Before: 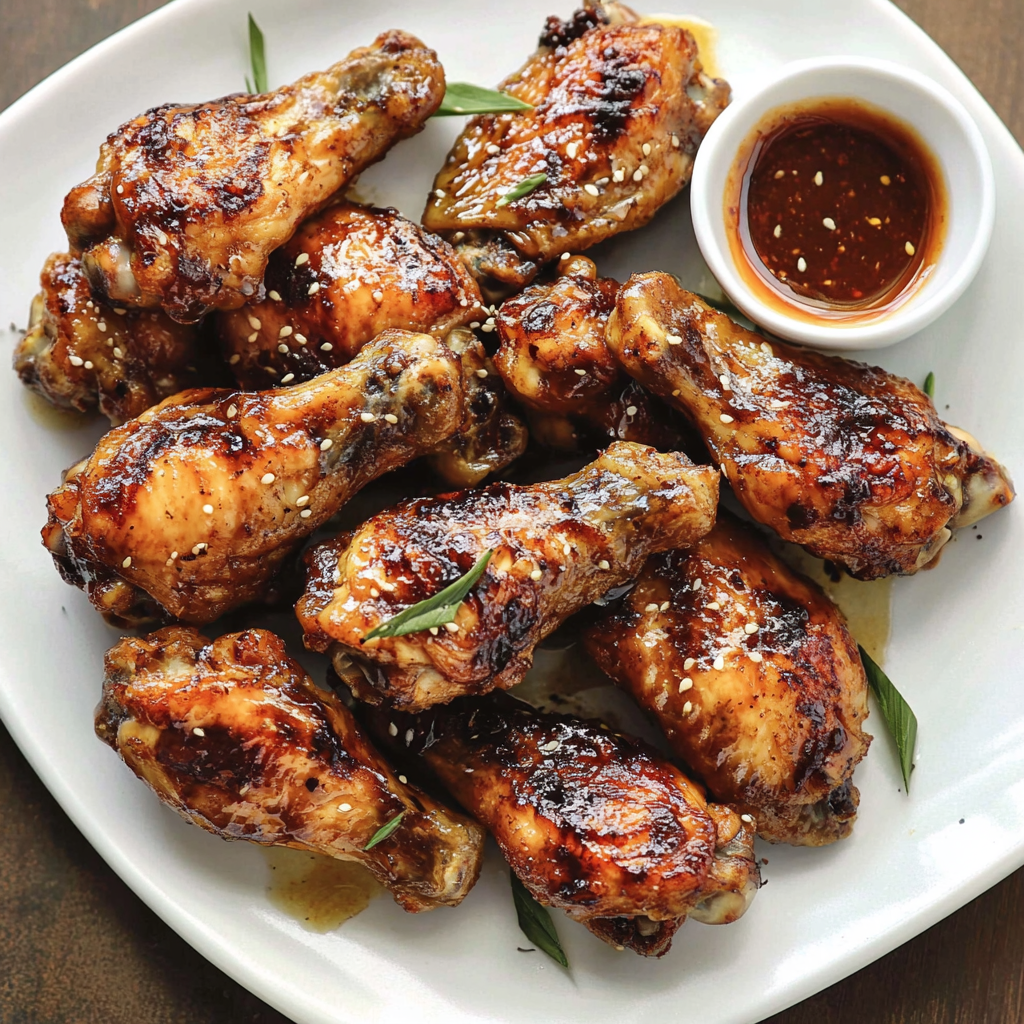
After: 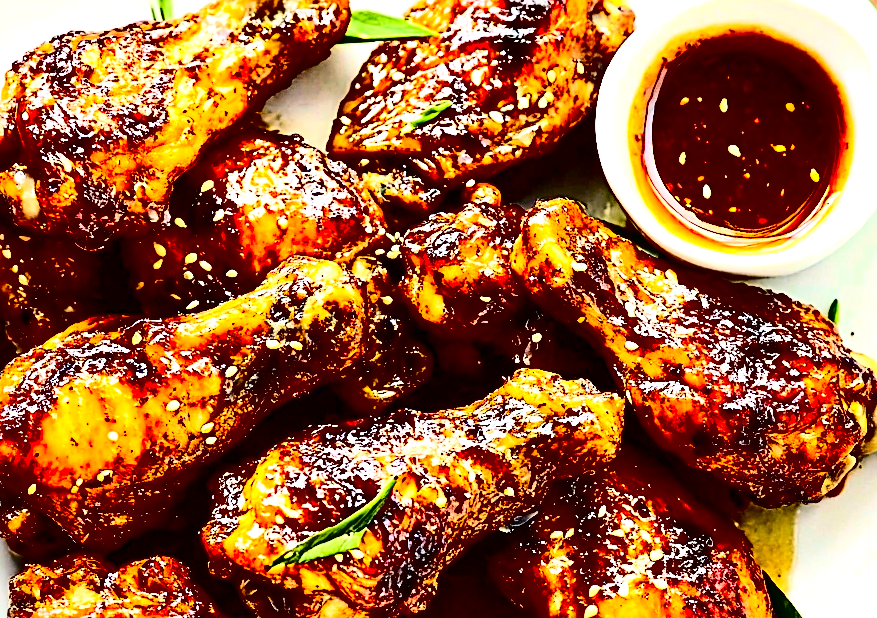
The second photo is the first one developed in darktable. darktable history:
contrast brightness saturation: contrast 0.77, brightness -1, saturation 1
exposure: exposure 0.935 EV, compensate highlight preservation false
crop and rotate: left 9.345%, top 7.22%, right 4.982%, bottom 32.331%
sharpen: radius 2.817, amount 0.715
